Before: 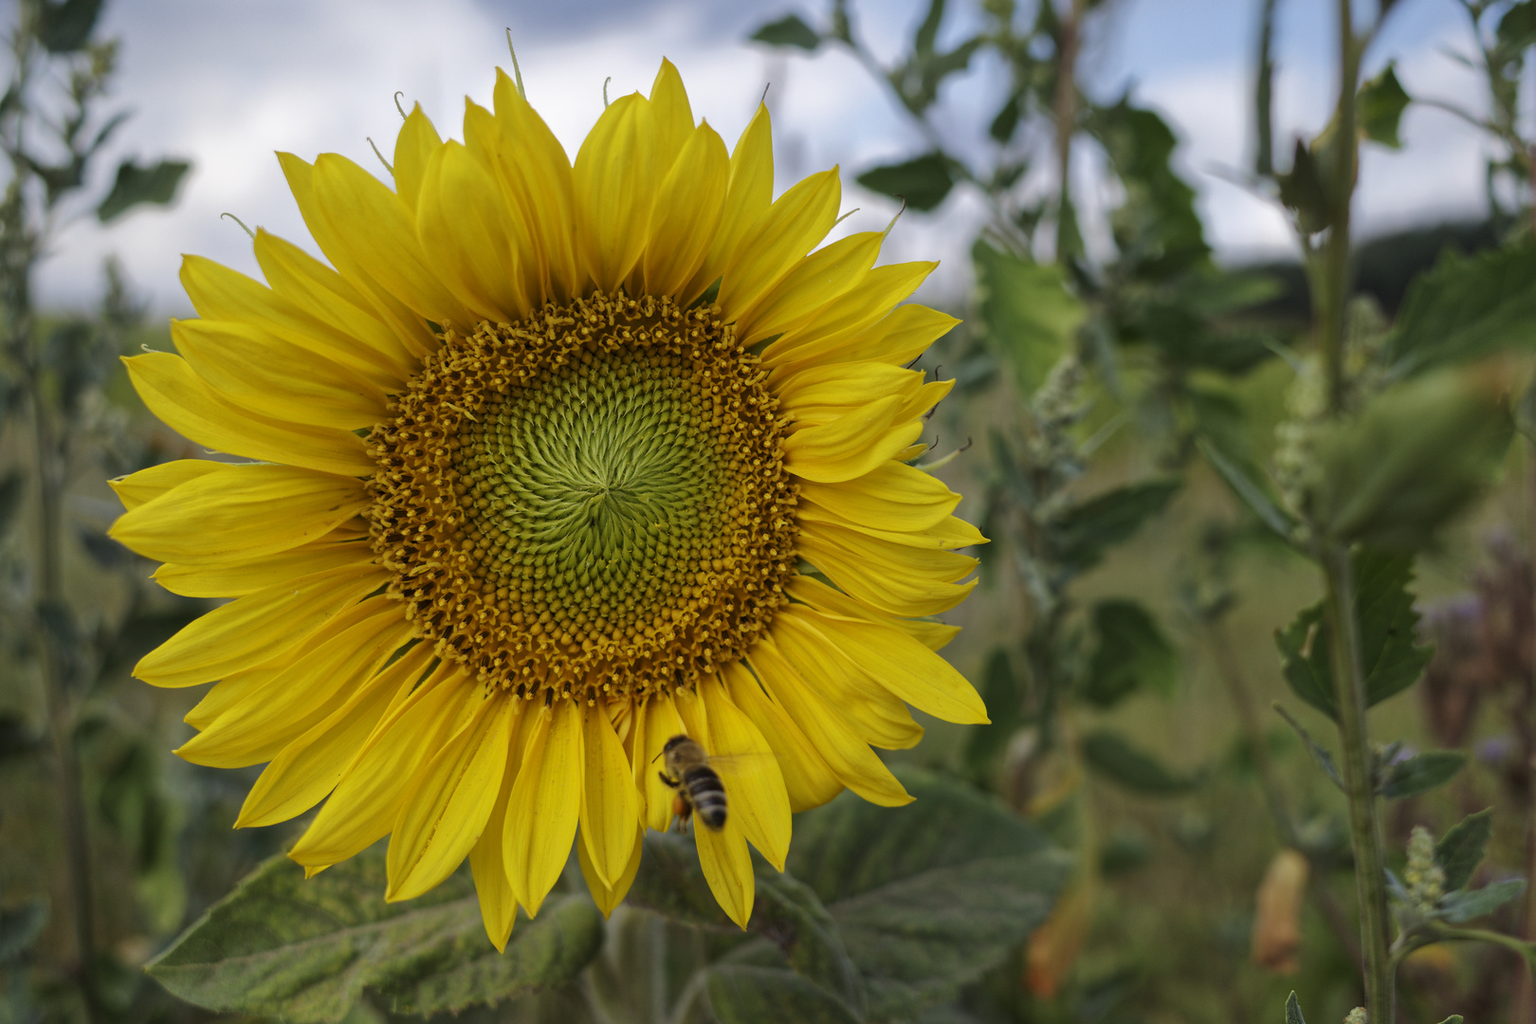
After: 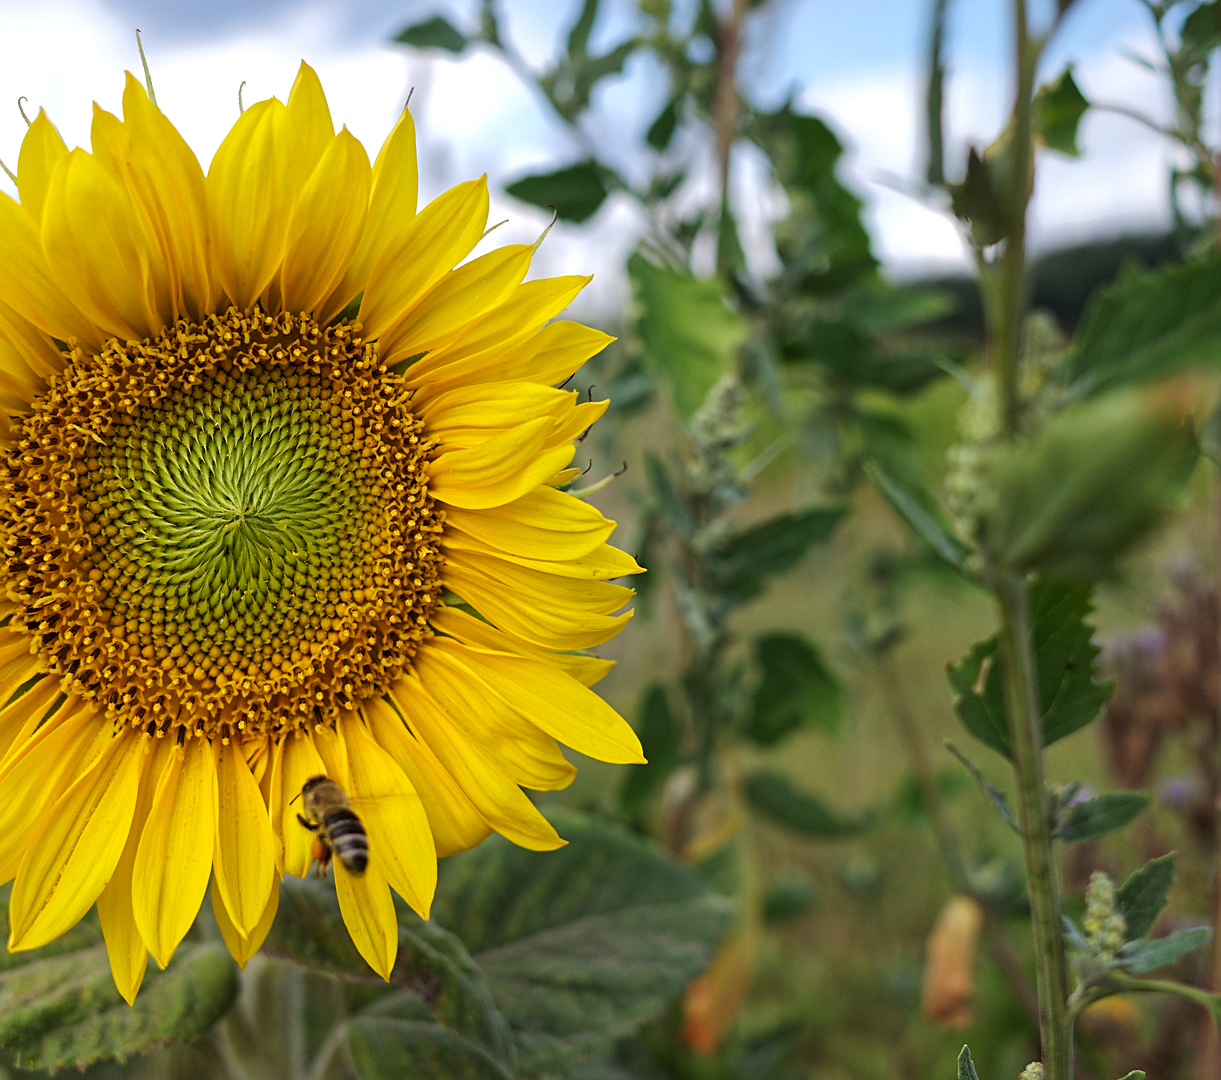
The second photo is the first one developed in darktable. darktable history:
crop and rotate: left 24.6%
exposure: exposure 0.515 EV, compensate highlight preservation false
base curve: curves: ch0 [(0, 0) (0.989, 0.992)], preserve colors none
sharpen: on, module defaults
